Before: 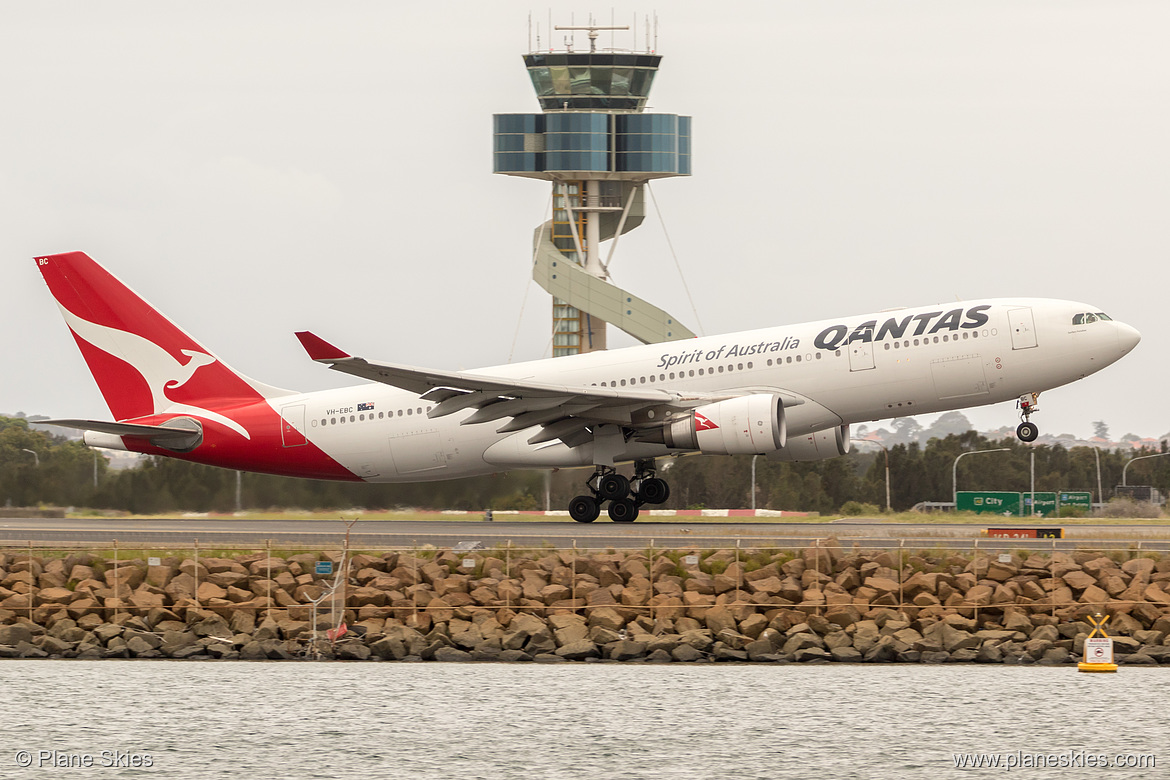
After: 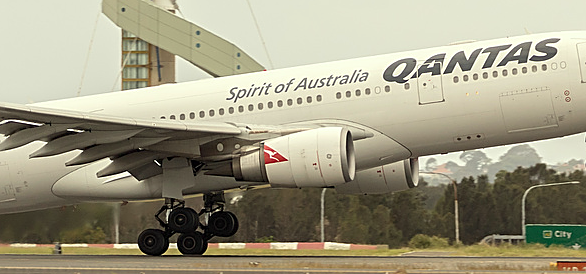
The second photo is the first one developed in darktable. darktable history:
sharpen: on, module defaults
color correction: highlights a* -4.36, highlights b* 7.17
crop: left 36.846%, top 34.246%, right 13.032%, bottom 30.554%
